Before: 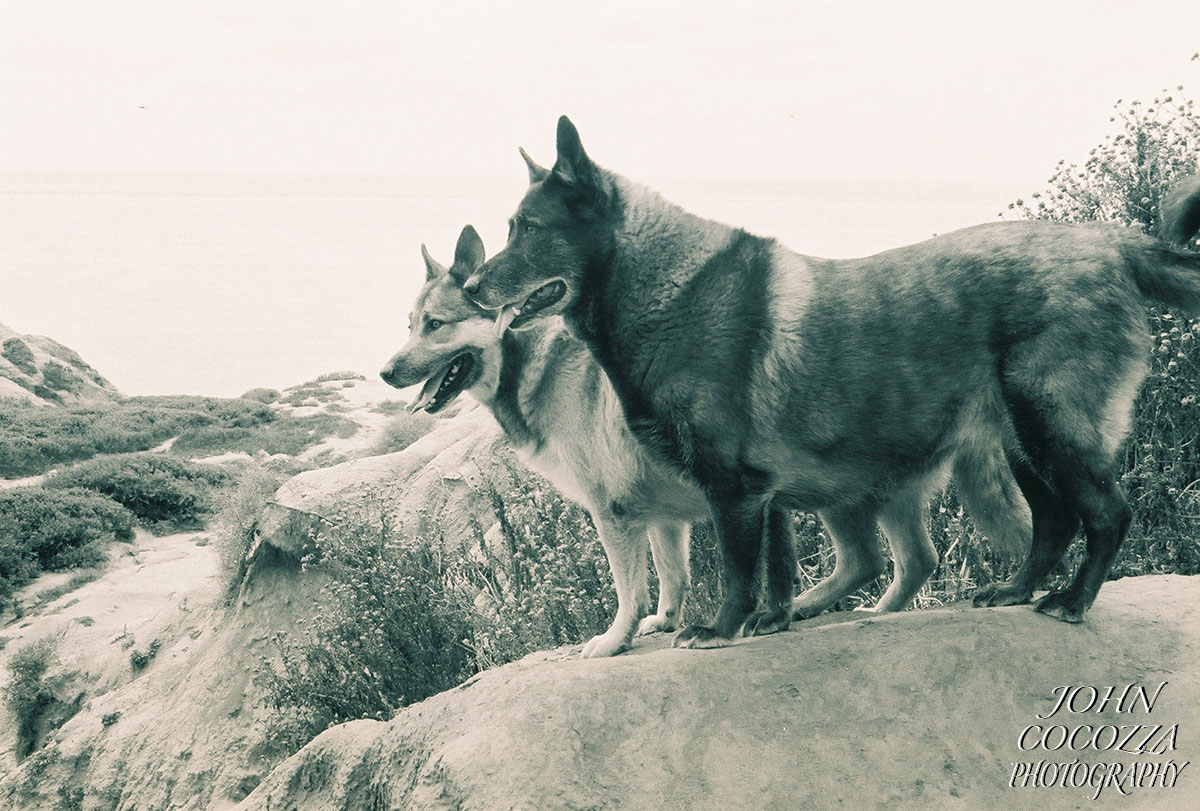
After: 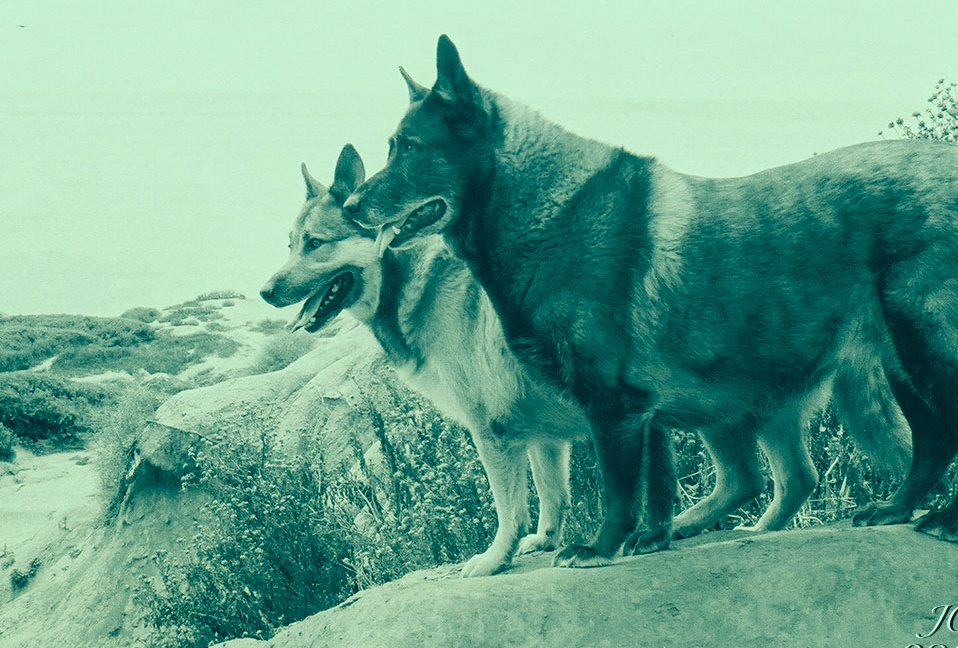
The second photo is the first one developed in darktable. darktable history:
local contrast: highlights 100%, shadows 100%, detail 120%, midtone range 0.2
crop and rotate: left 10.071%, top 10.071%, right 10.02%, bottom 10.02%
contrast brightness saturation: contrast -0.1, saturation -0.1
color correction: highlights a* -20.08, highlights b* 9.8, shadows a* -20.4, shadows b* -10.76
